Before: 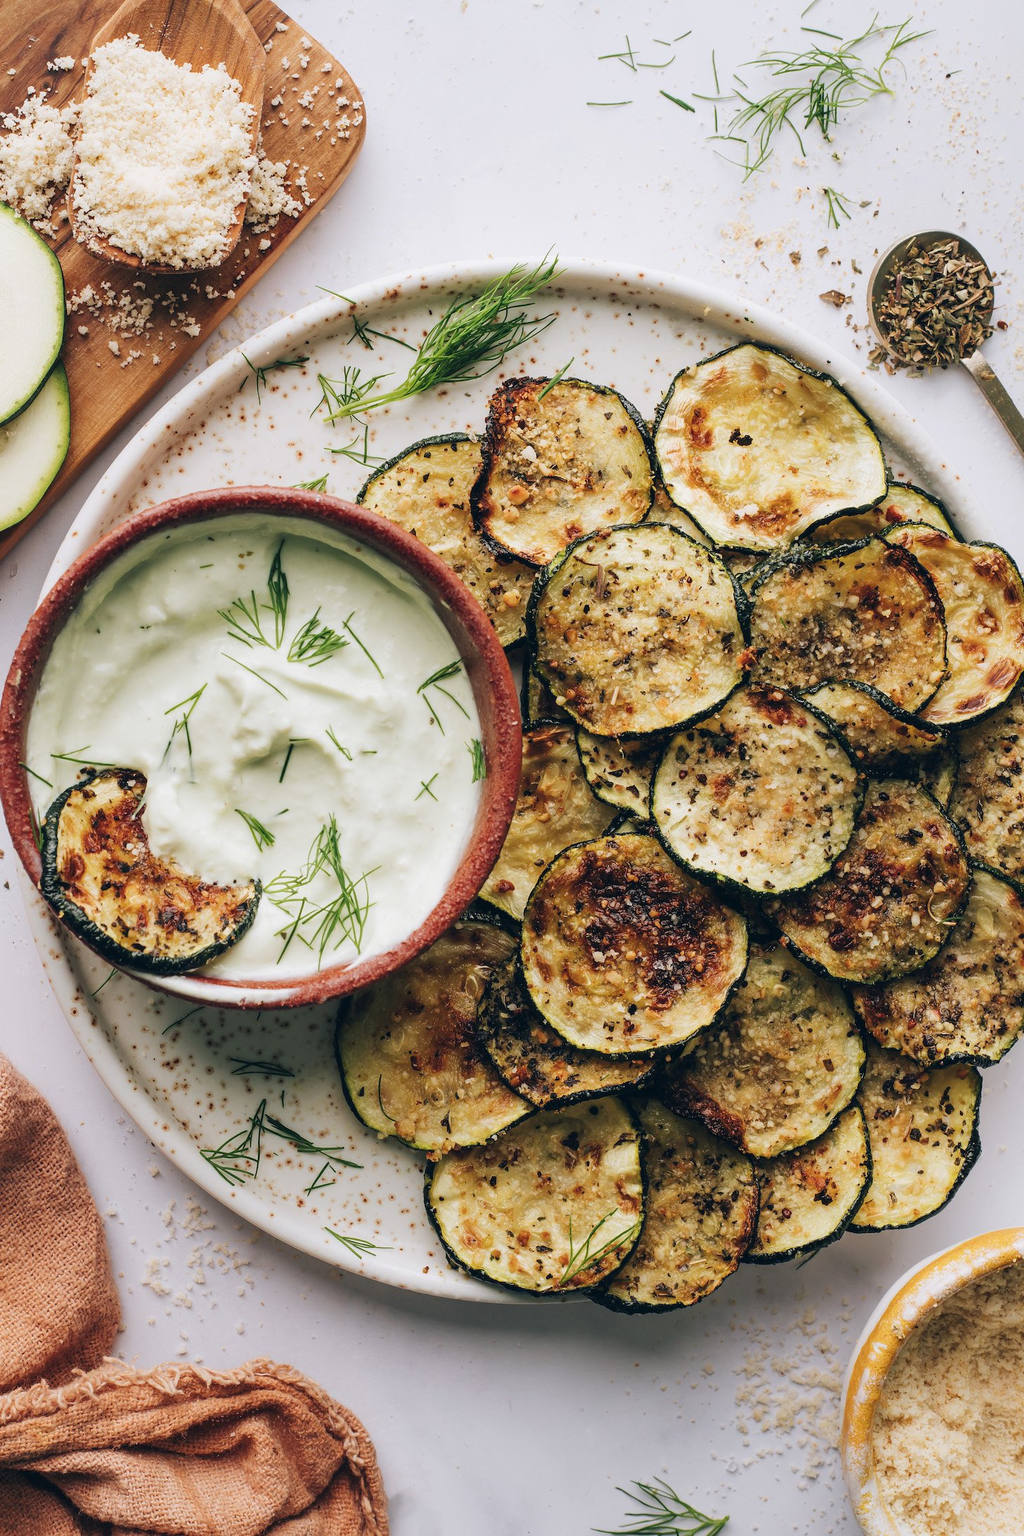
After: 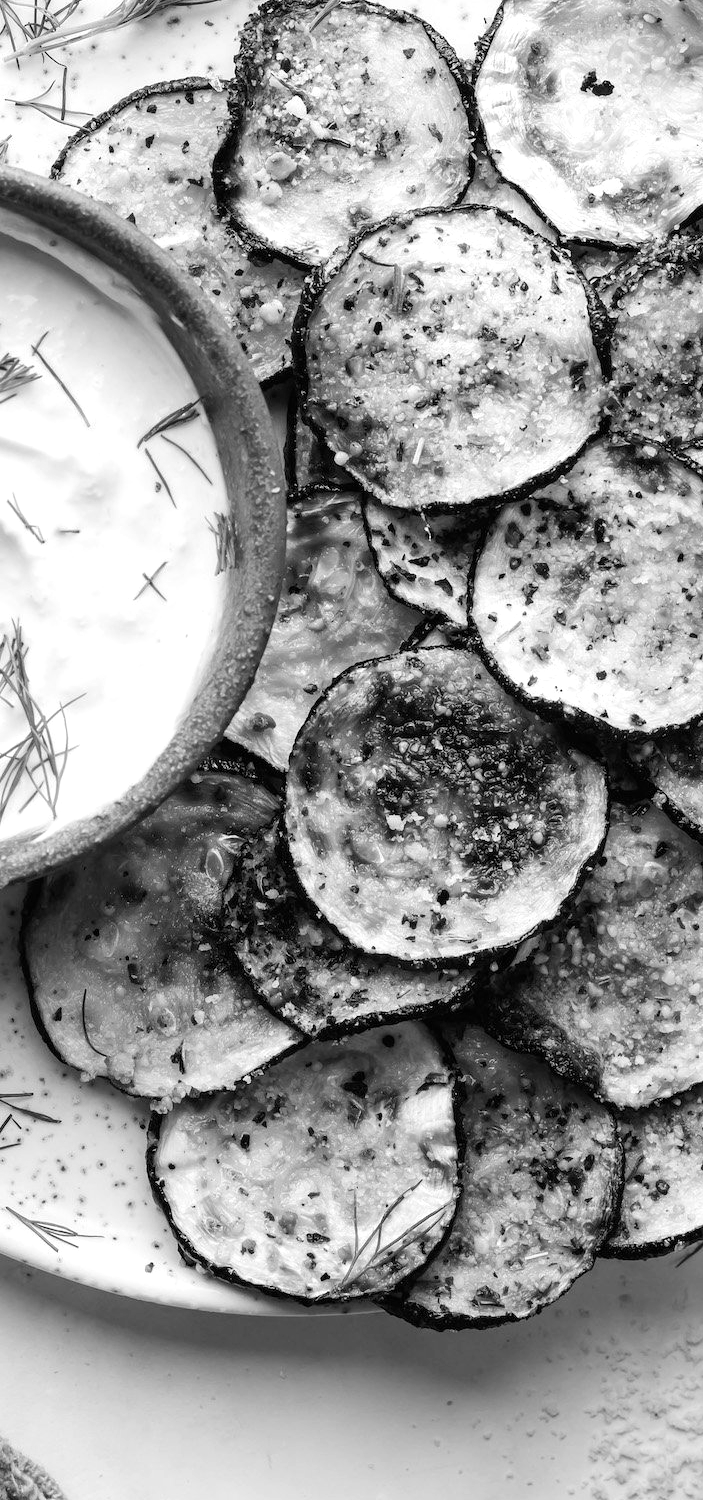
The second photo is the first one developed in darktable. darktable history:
monochrome: a 1.94, b -0.638
exposure: black level correction 0.001, exposure 0.5 EV, compensate exposure bias true, compensate highlight preservation false
crop: left 31.379%, top 24.658%, right 20.326%, bottom 6.628%
